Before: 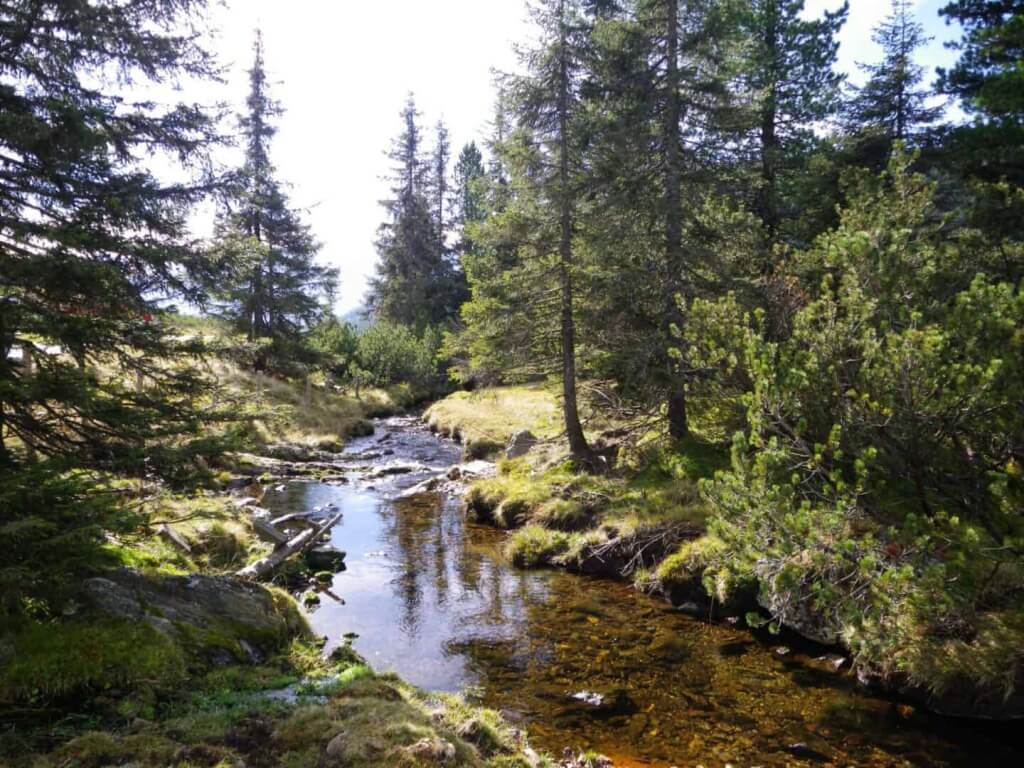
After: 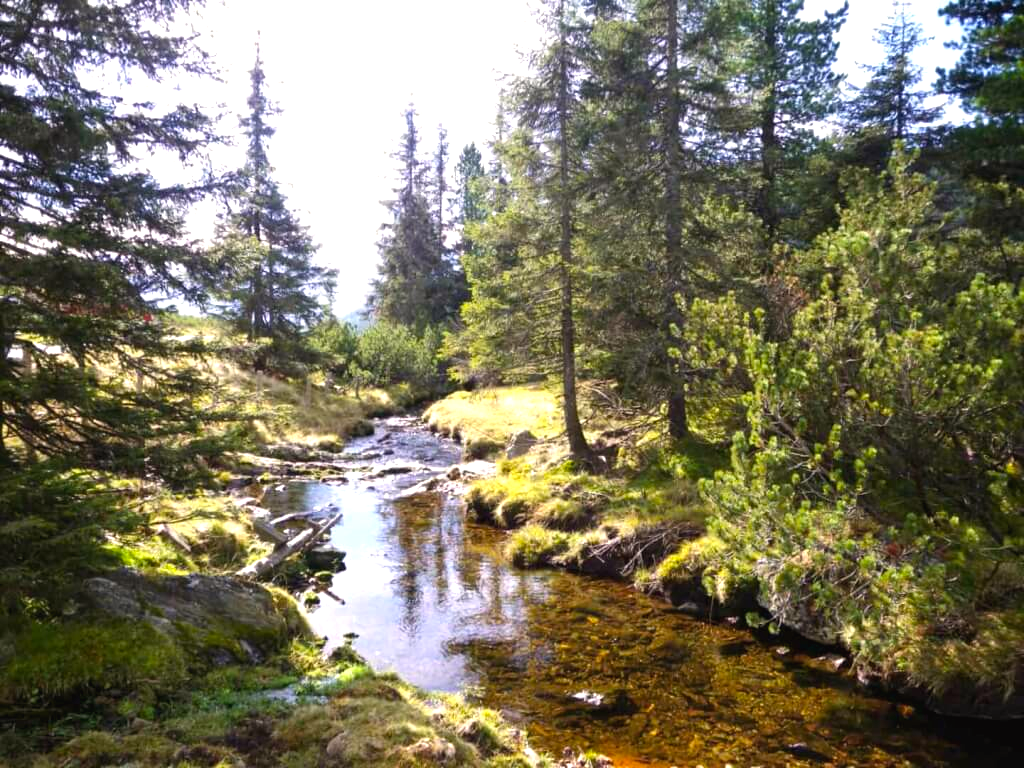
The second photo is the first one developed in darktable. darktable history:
color balance rgb: shadows lift › chroma 2%, shadows lift › hue 50°, power › hue 60°, highlights gain › chroma 1%, highlights gain › hue 60°, global offset › luminance 0.25%, global vibrance 30%
exposure: black level correction 0.001, exposure 0.675 EV, compensate highlight preservation false
